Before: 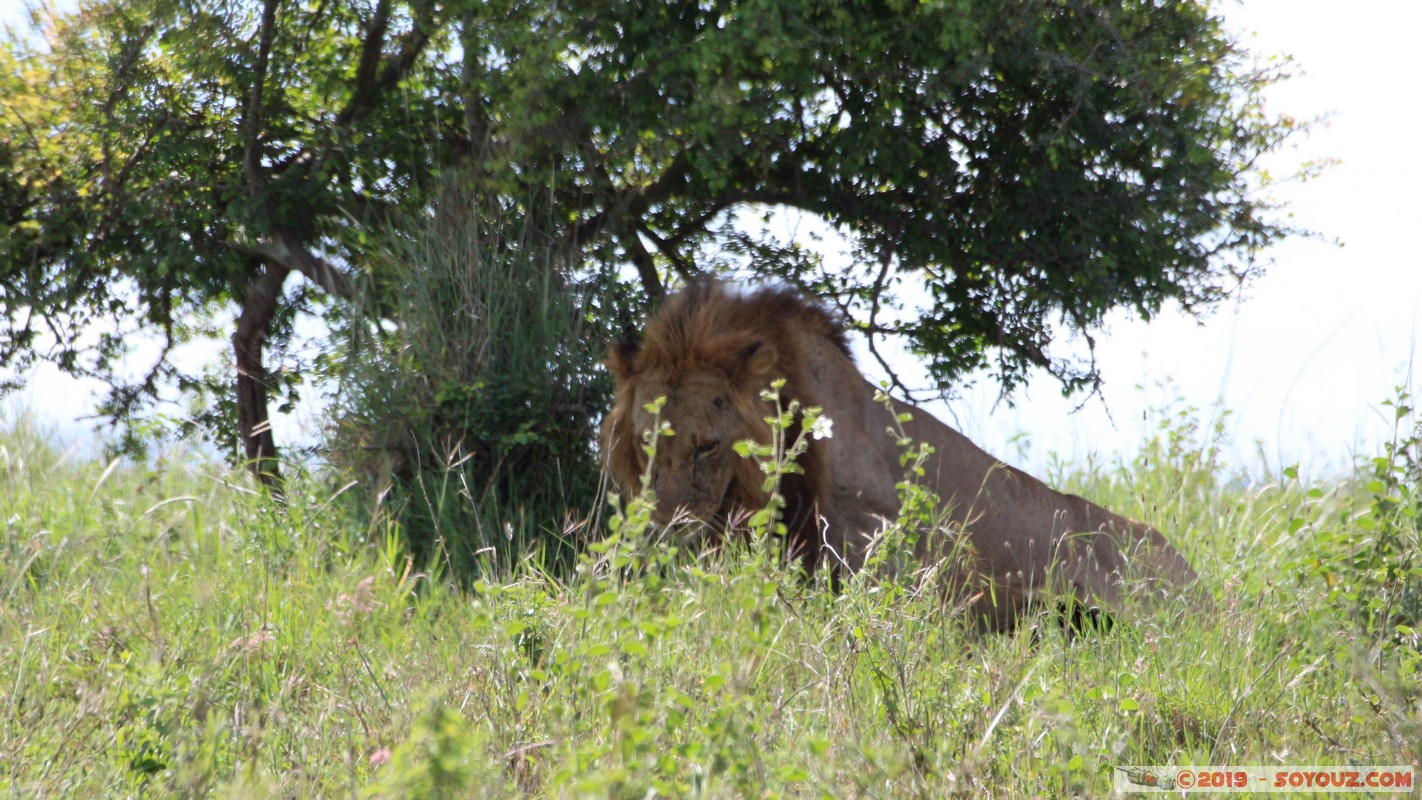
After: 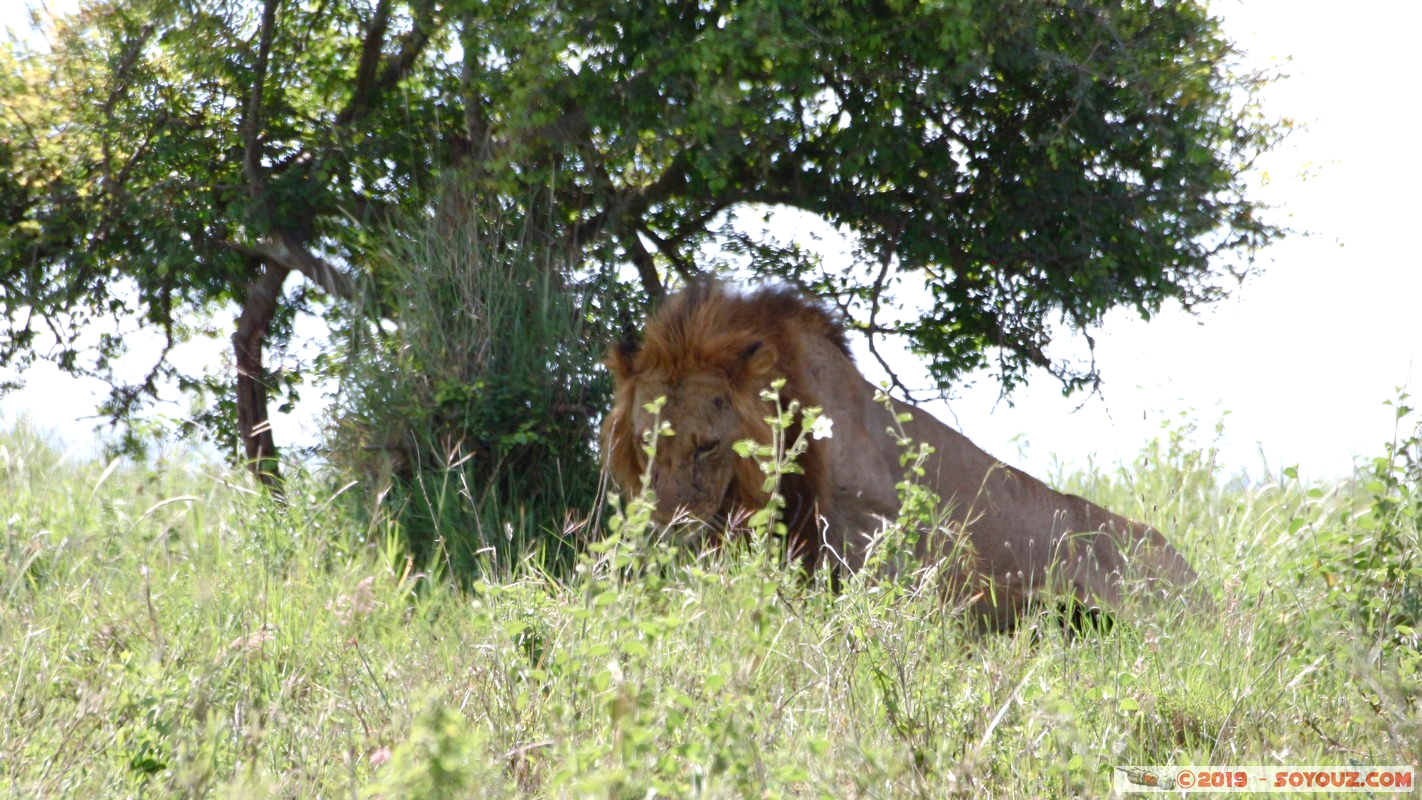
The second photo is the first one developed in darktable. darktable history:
exposure: exposure 0.378 EV, compensate highlight preservation false
color balance rgb: perceptual saturation grading › global saturation 20%, perceptual saturation grading › highlights -49.423%, perceptual saturation grading › shadows 24.713%
